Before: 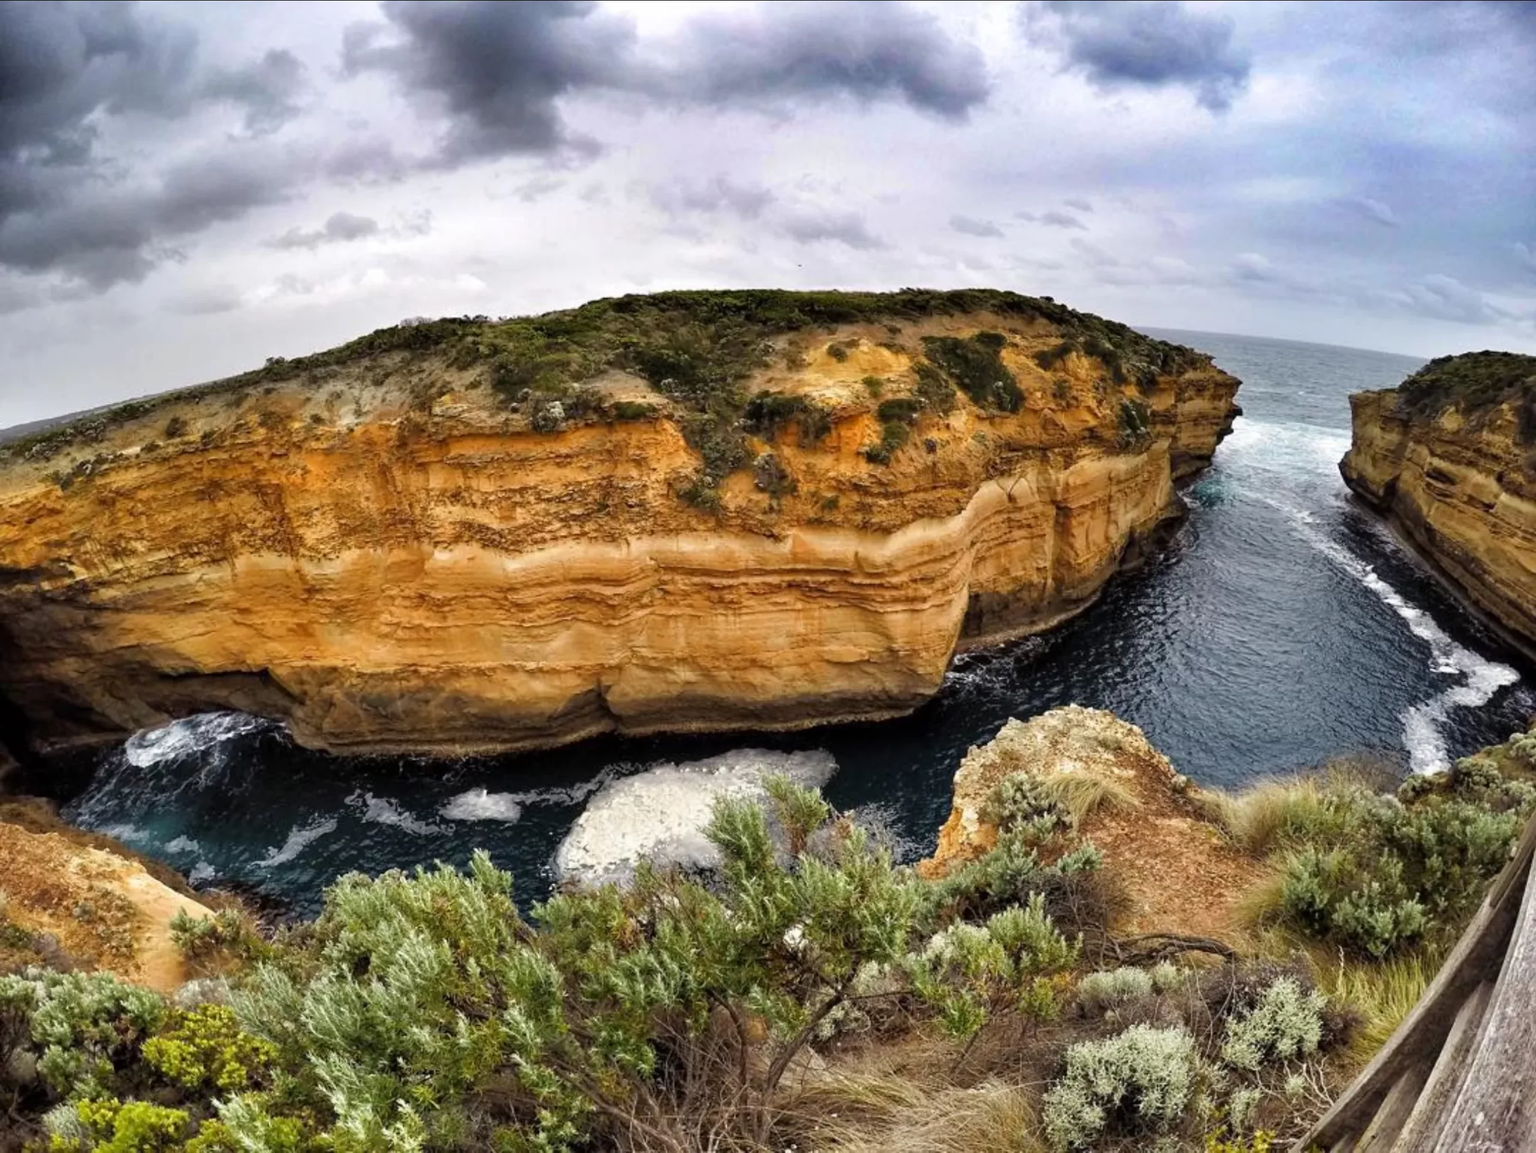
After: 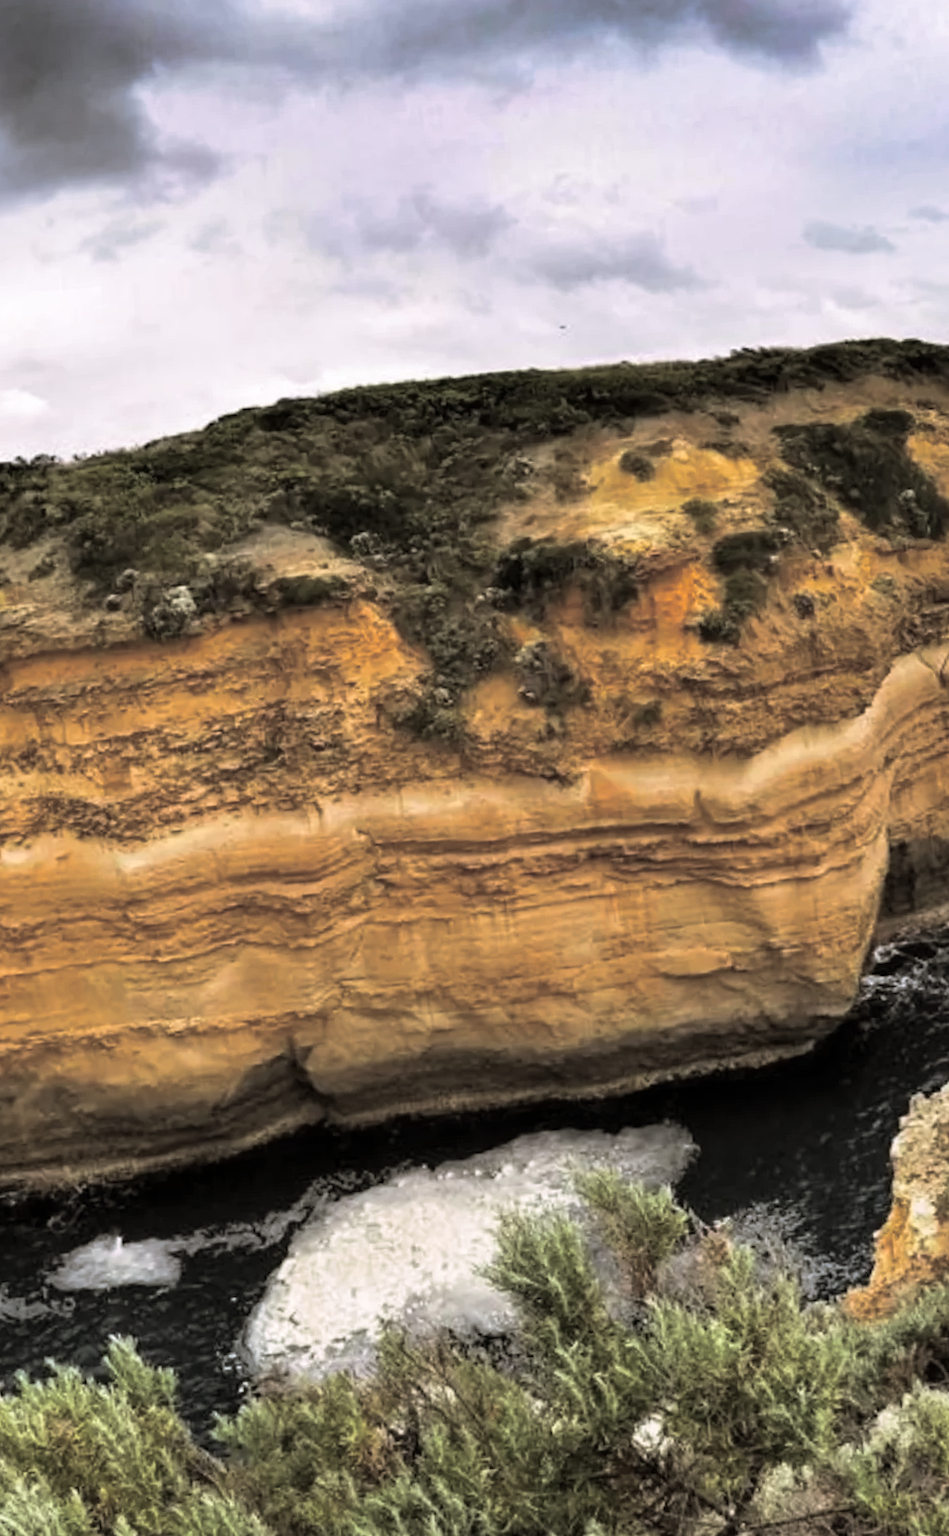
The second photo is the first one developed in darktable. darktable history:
crop and rotate: left 29.476%, top 10.214%, right 35.32%, bottom 17.333%
split-toning: shadows › hue 46.8°, shadows › saturation 0.17, highlights › hue 316.8°, highlights › saturation 0.27, balance -51.82
rotate and perspective: rotation -4.98°, automatic cropping off
tone equalizer: on, module defaults
